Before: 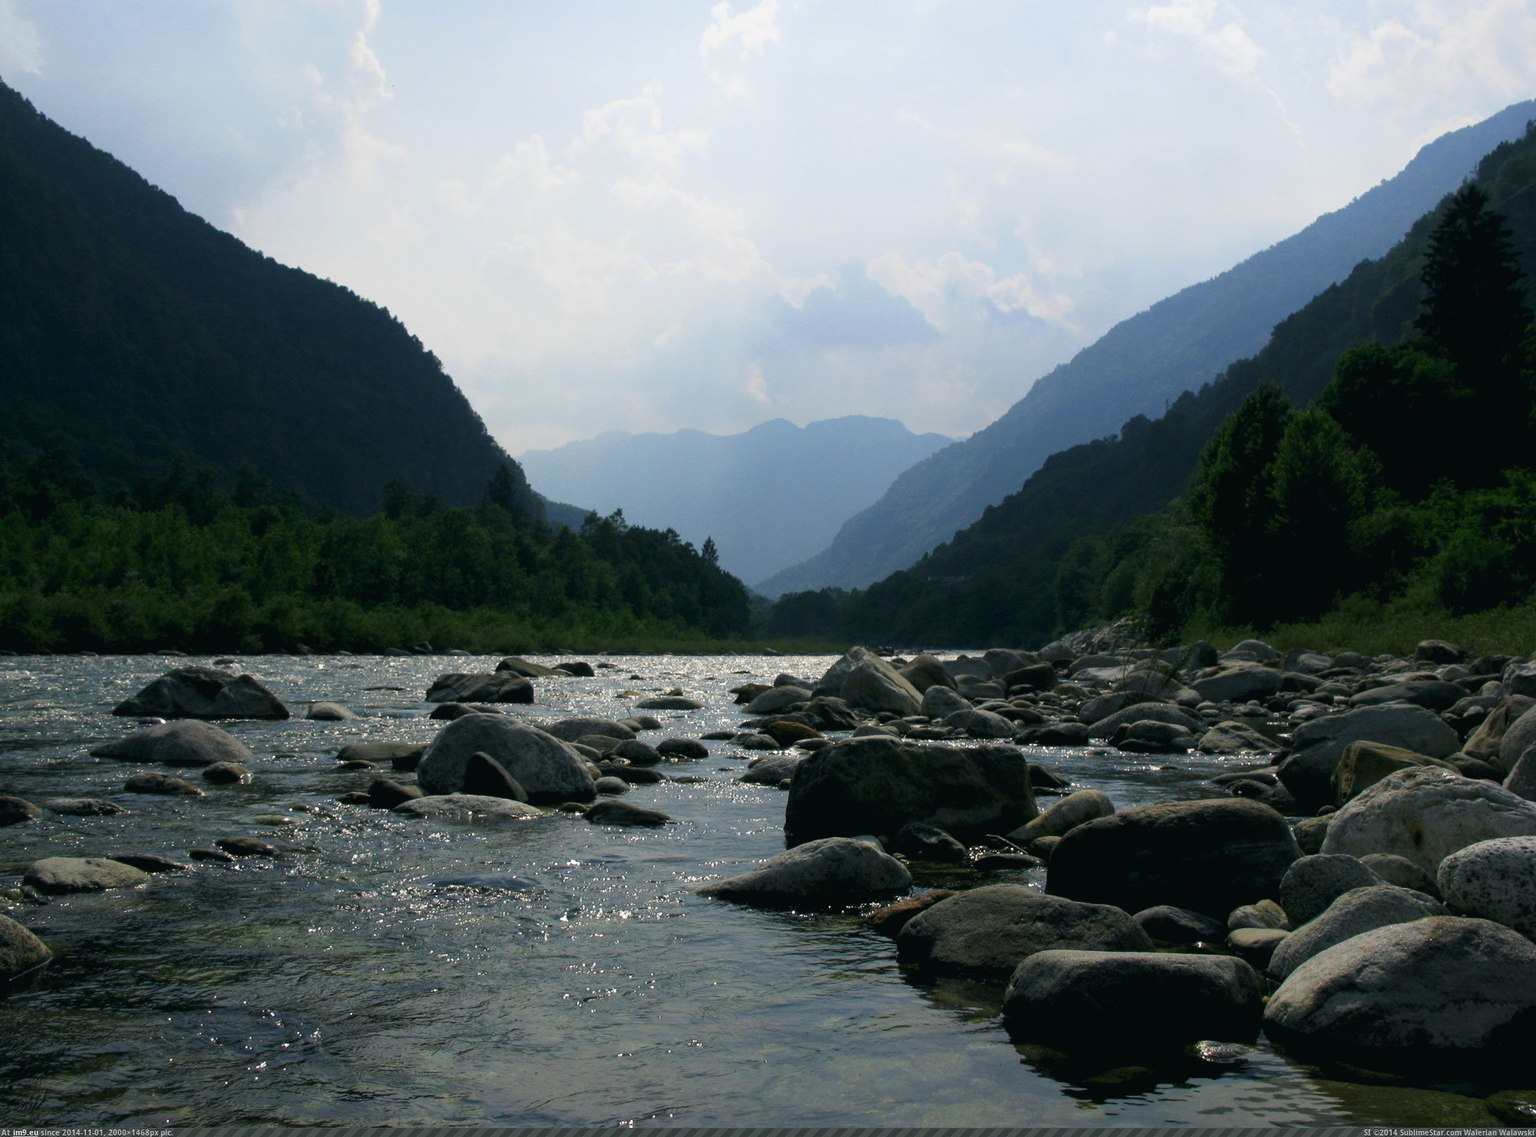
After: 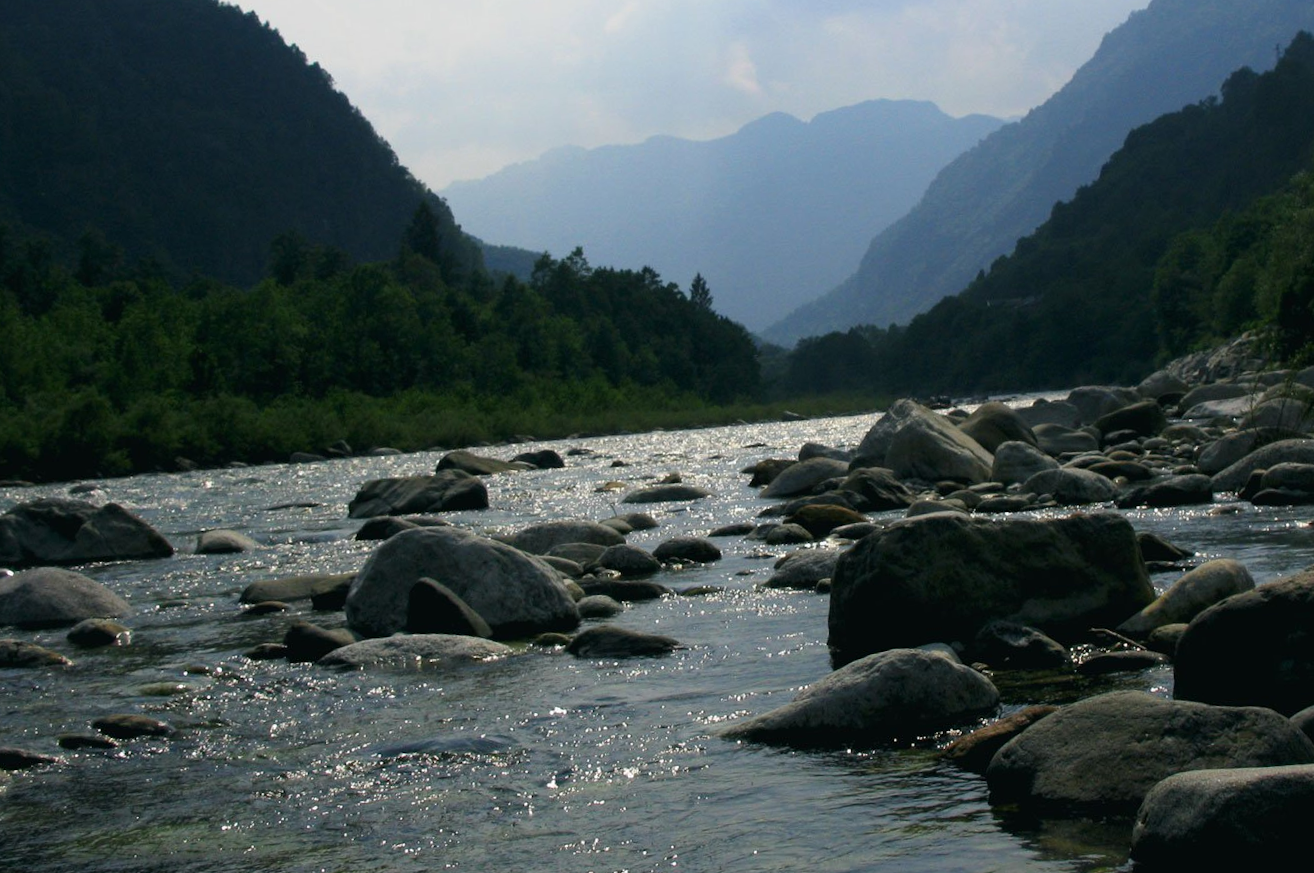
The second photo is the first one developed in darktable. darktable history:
rotate and perspective: rotation -4.86°, automatic cropping off
crop: left 13.312%, top 31.28%, right 24.627%, bottom 15.582%
